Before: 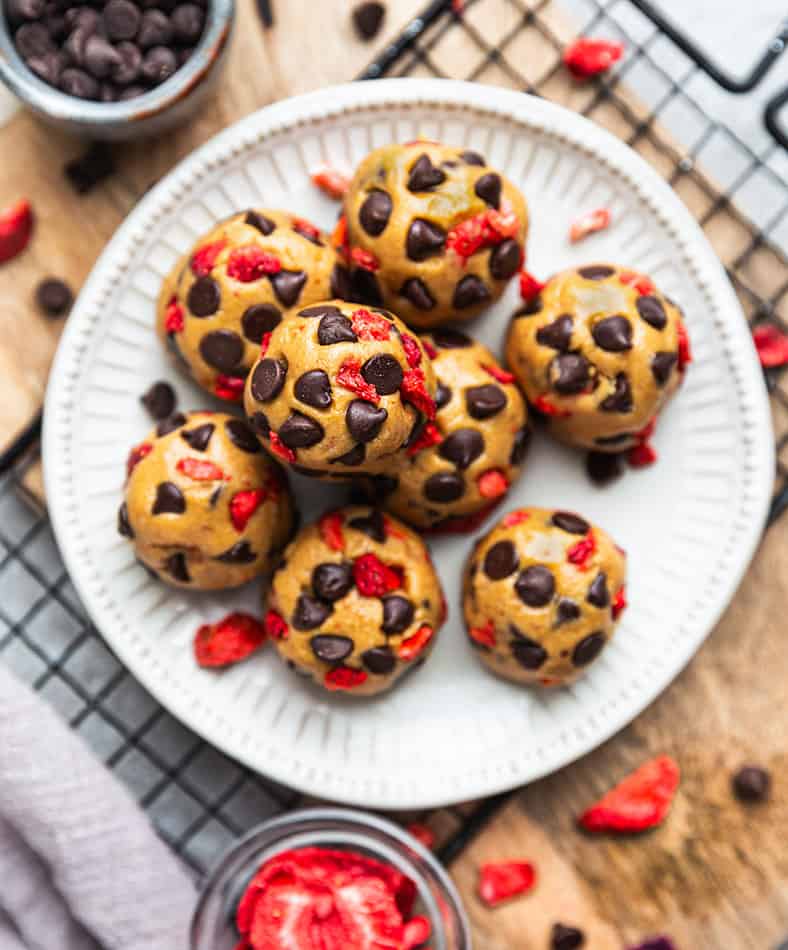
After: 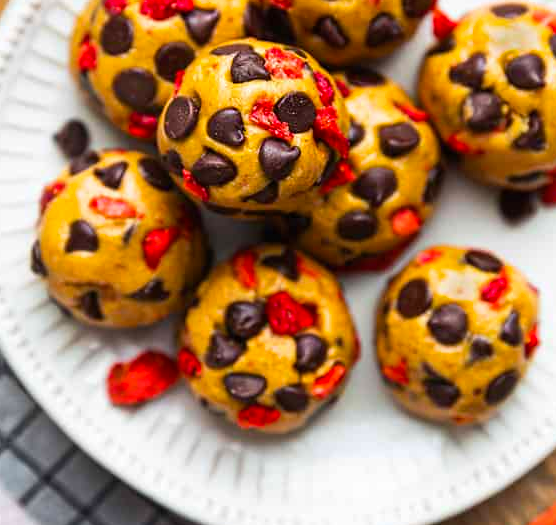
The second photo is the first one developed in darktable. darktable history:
crop: left 11.123%, top 27.61%, right 18.3%, bottom 17.034%
color balance rgb: linear chroma grading › global chroma 33.4%
